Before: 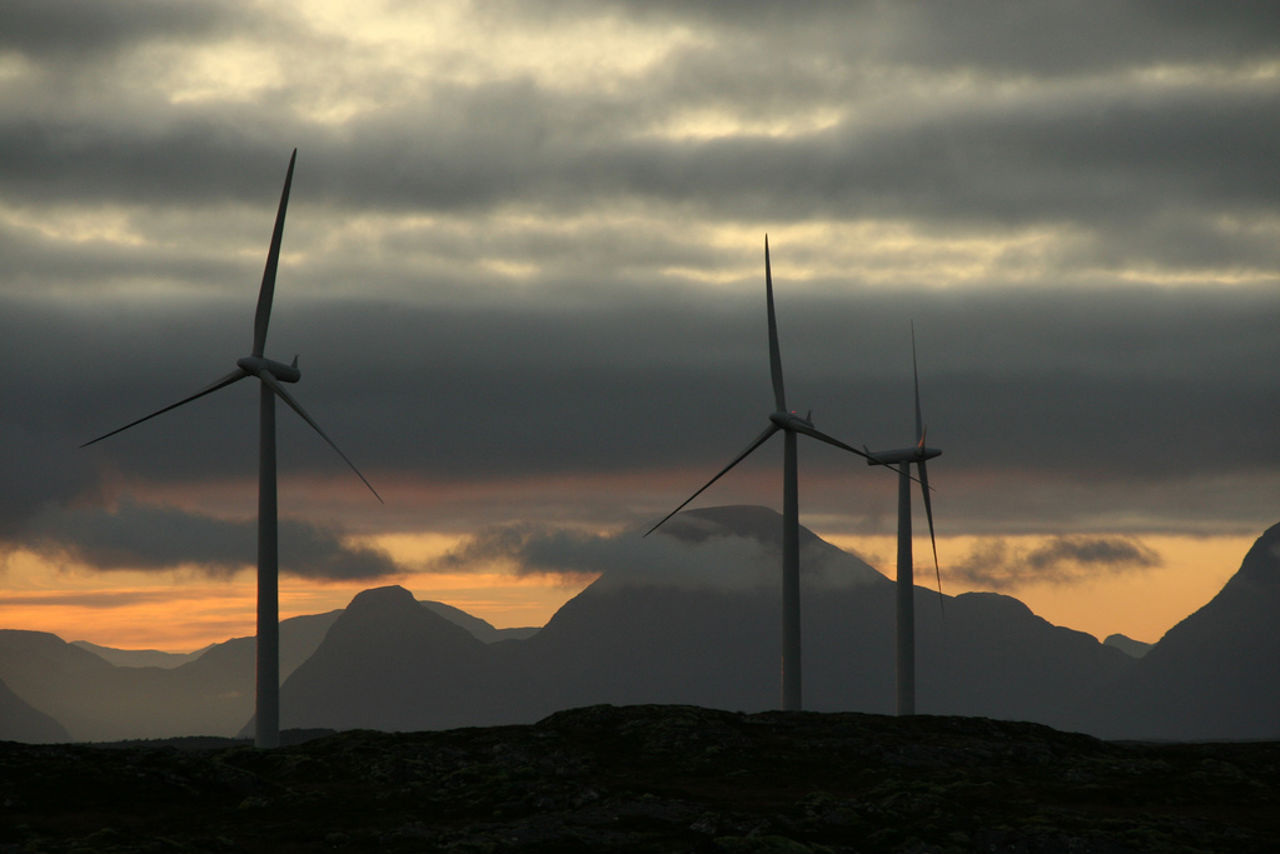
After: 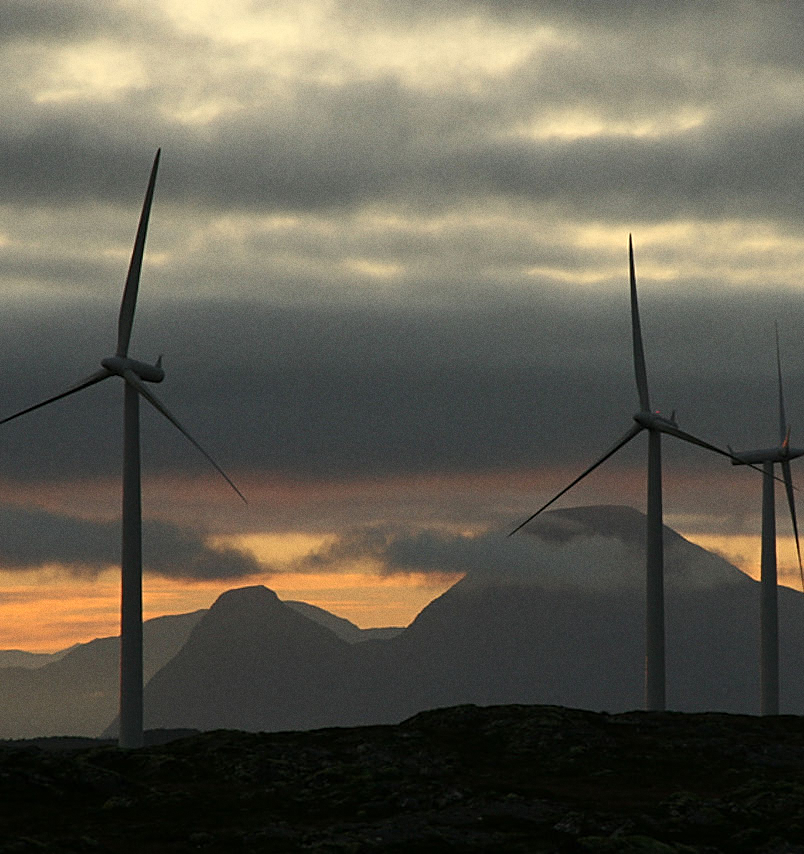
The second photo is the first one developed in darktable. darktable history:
crop: left 10.644%, right 26.528%
sharpen: on, module defaults
grain: coarseness 0.09 ISO
